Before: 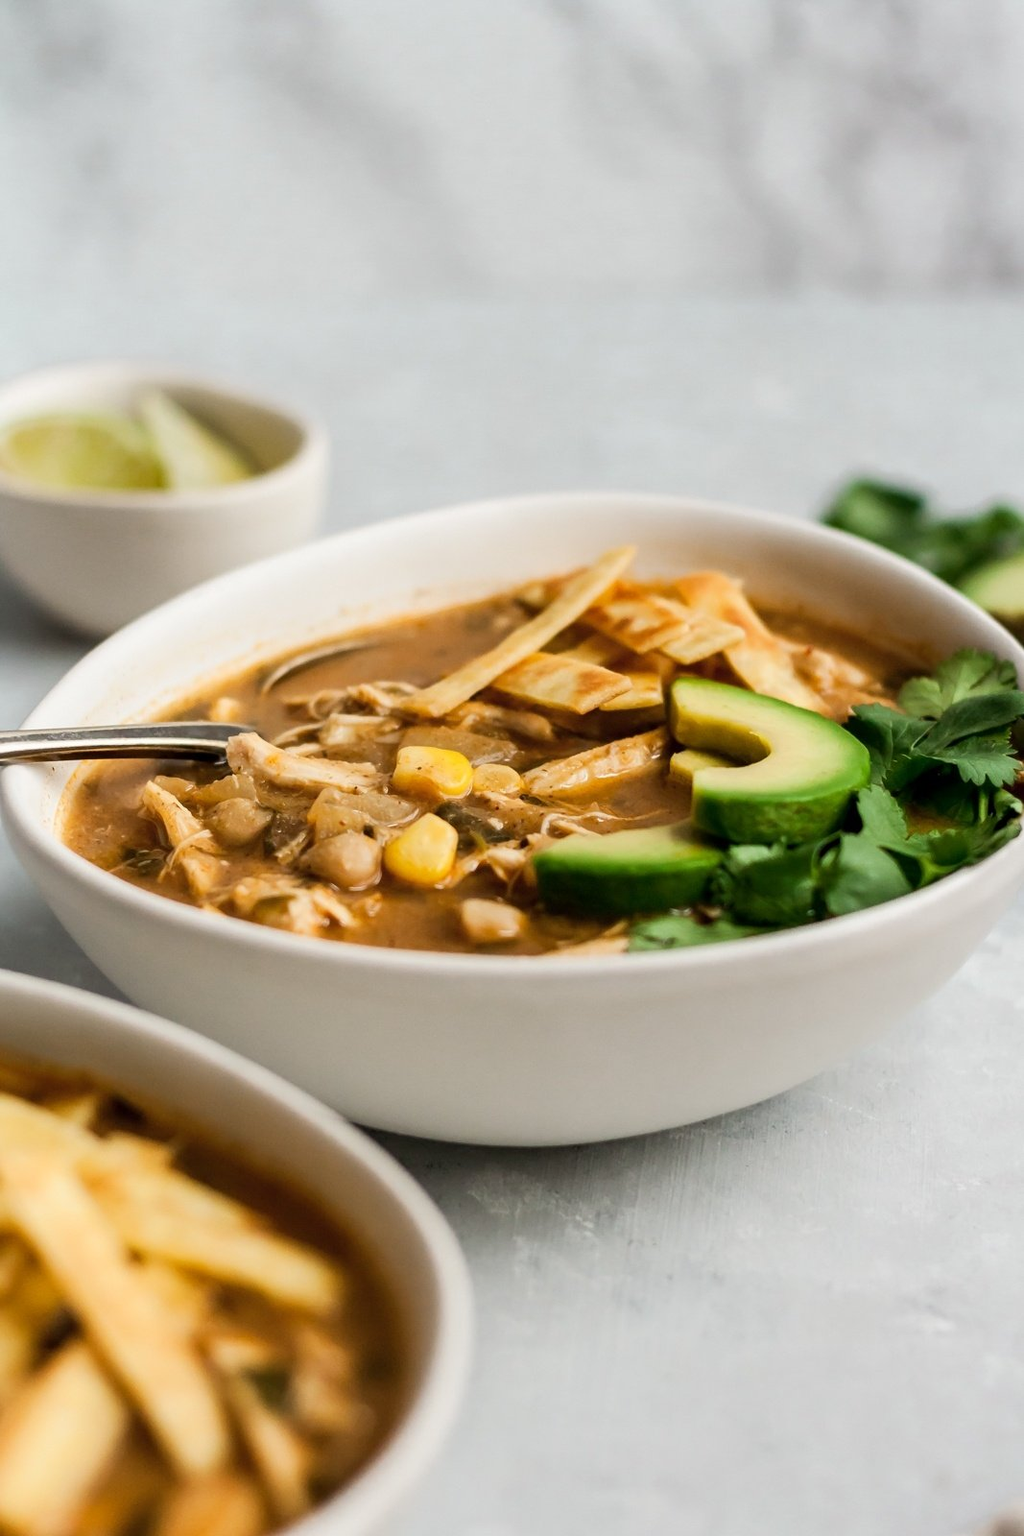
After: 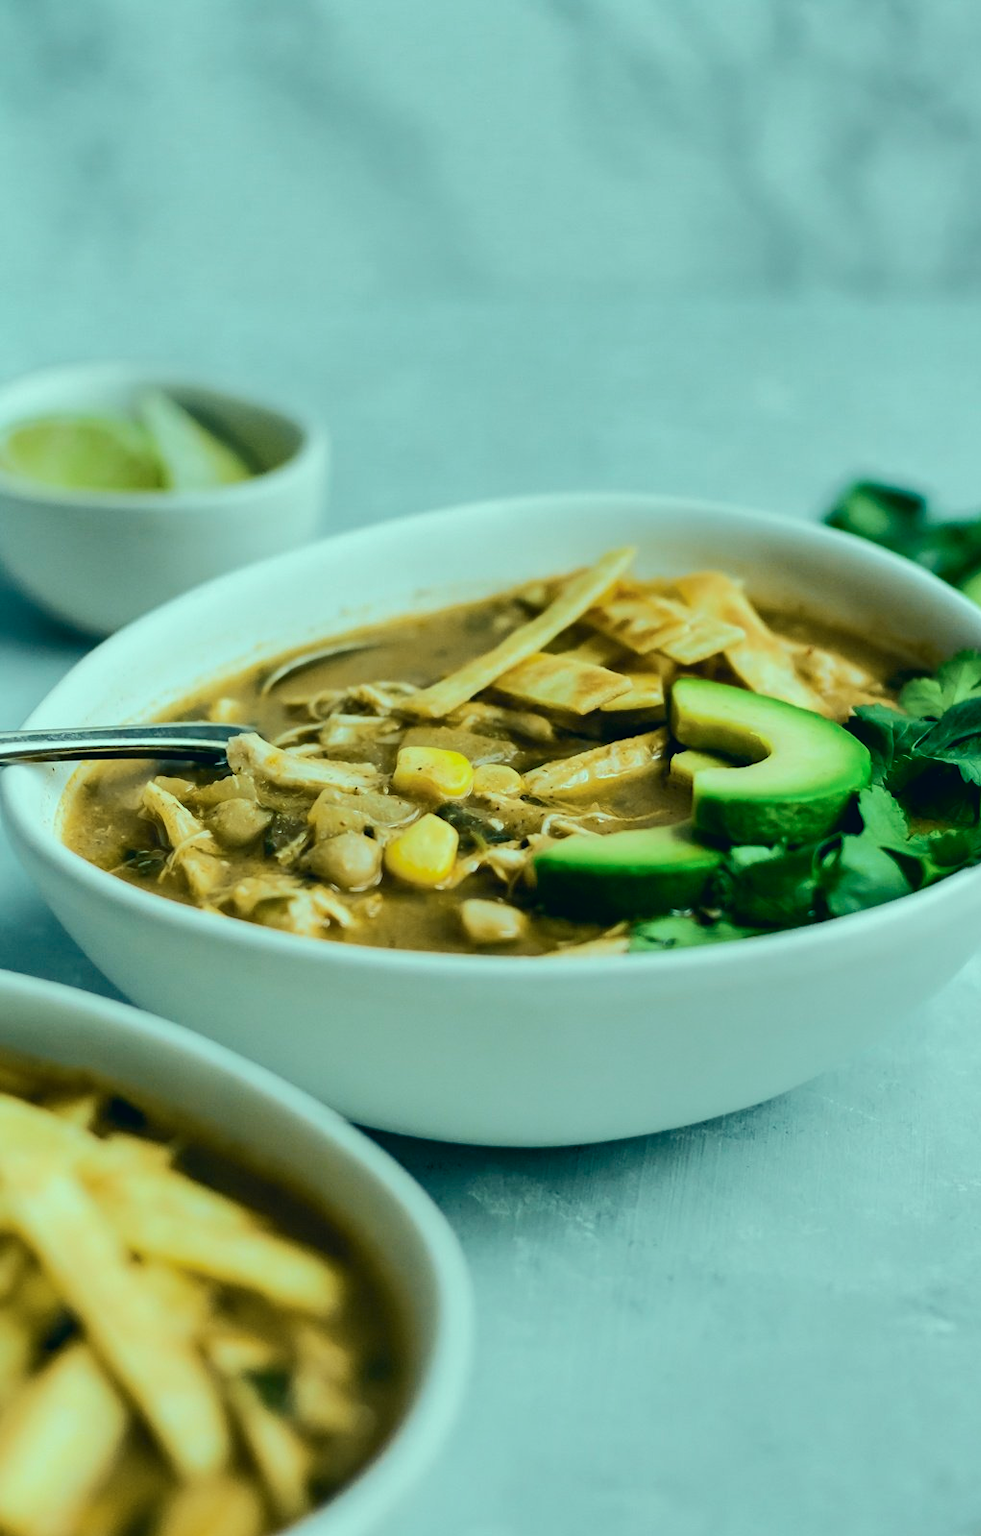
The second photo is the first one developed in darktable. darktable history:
crop: right 4.126%, bottom 0.031%
tone curve: curves: ch0 [(0, 0) (0.052, 0.018) (0.236, 0.207) (0.41, 0.417) (0.485, 0.518) (0.54, 0.584) (0.625, 0.666) (0.845, 0.828) (0.994, 0.964)]; ch1 [(0, 0.055) (0.15, 0.117) (0.317, 0.34) (0.382, 0.408) (0.434, 0.441) (0.472, 0.479) (0.498, 0.501) (0.557, 0.558) (0.616, 0.59) (0.739, 0.7) (0.873, 0.857) (1, 0.928)]; ch2 [(0, 0) (0.352, 0.403) (0.447, 0.466) (0.482, 0.482) (0.528, 0.526) (0.586, 0.577) (0.618, 0.621) (0.785, 0.747) (1, 1)], color space Lab, independent channels, preserve colors none
shadows and highlights: highlights color adjustment 0%, soften with gaussian
contrast brightness saturation: contrast 0.04, saturation 0.16
color calibration: x 0.37, y 0.377, temperature 4289.93 K
color correction: highlights a* -20.08, highlights b* 9.8, shadows a* -20.4, shadows b* -10.76
